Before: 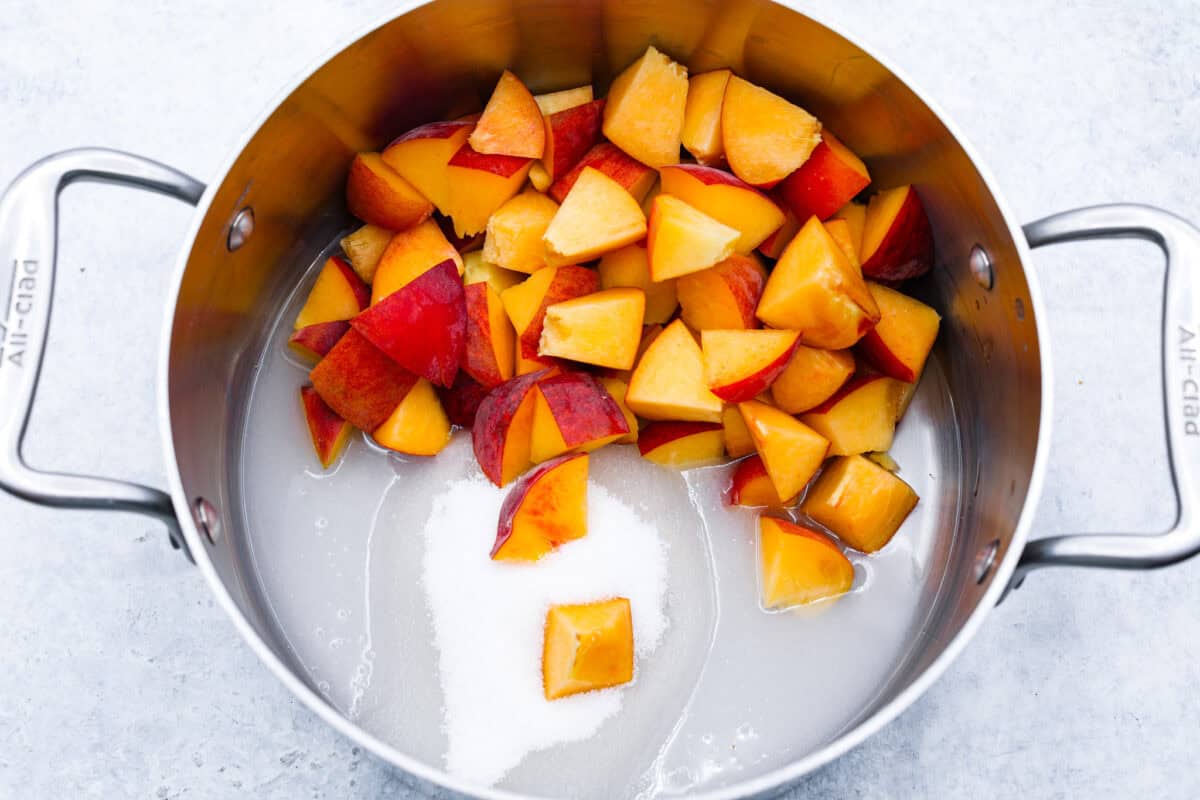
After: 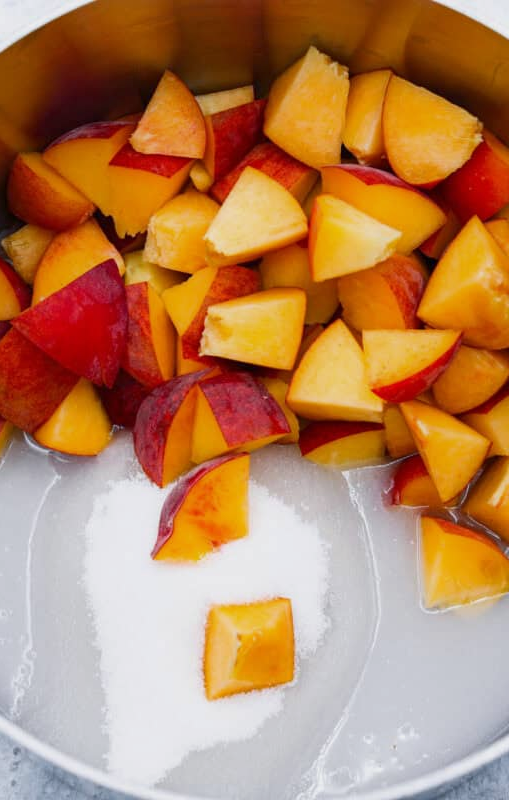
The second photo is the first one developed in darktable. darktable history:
crop: left 28.275%, right 29.278%
tone equalizer: -8 EV 0.284 EV, -7 EV 0.44 EV, -6 EV 0.415 EV, -5 EV 0.257 EV, -3 EV -0.271 EV, -2 EV -0.405 EV, -1 EV -0.411 EV, +0 EV -0.224 EV
